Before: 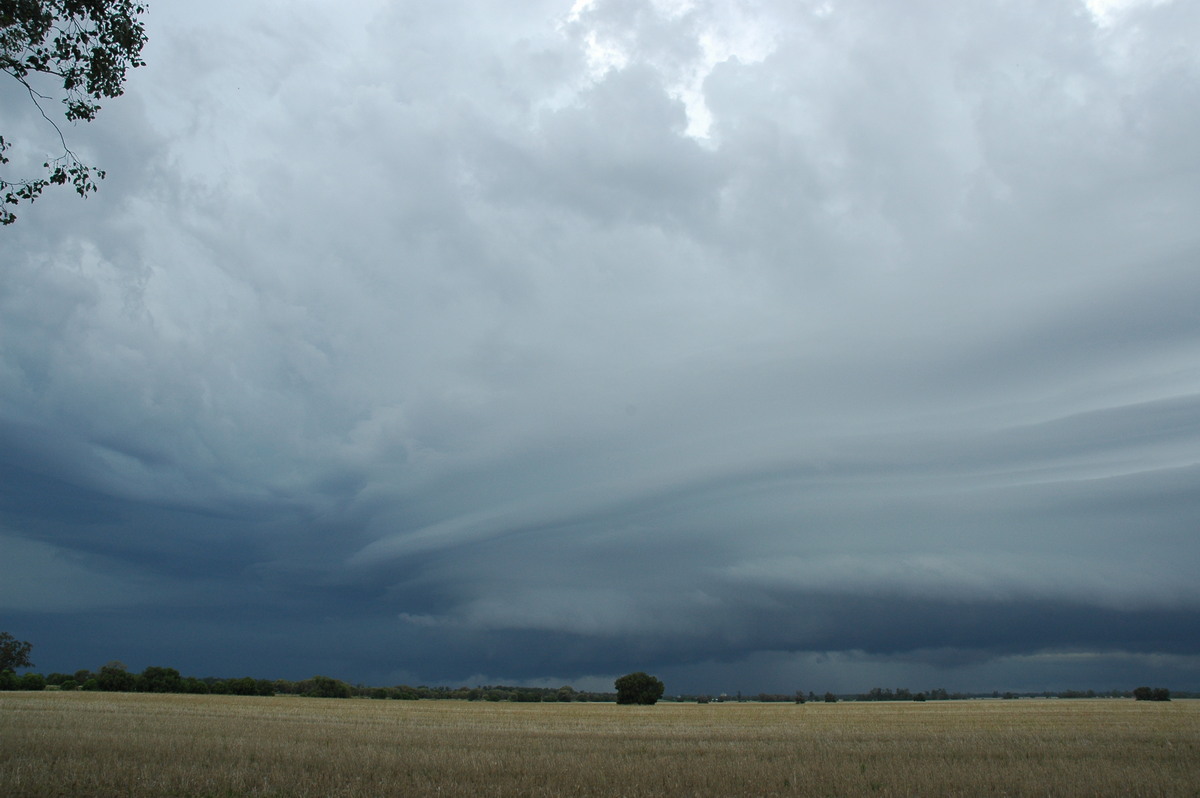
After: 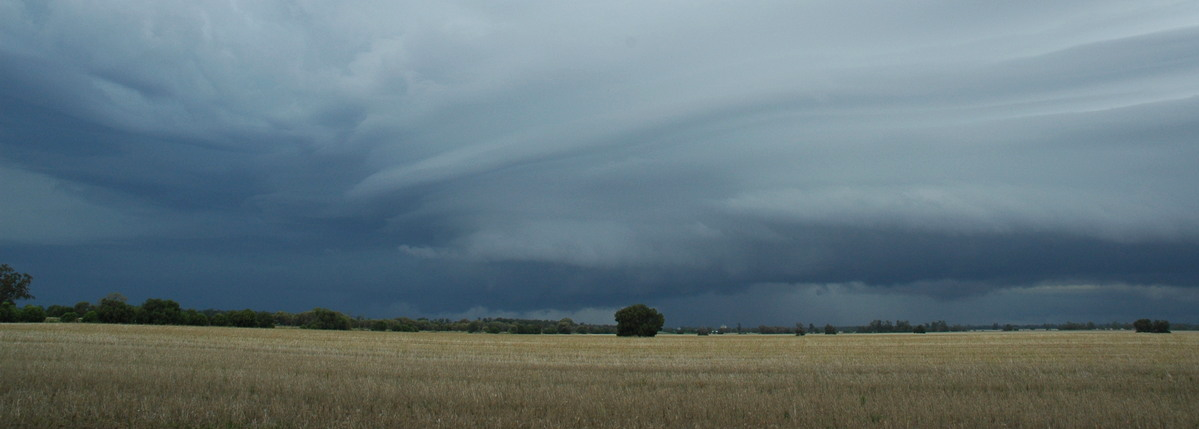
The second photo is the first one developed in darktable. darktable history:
crop and rotate: top 46.135%, right 0.027%
exposure: exposure 0.27 EV, compensate highlight preservation false
